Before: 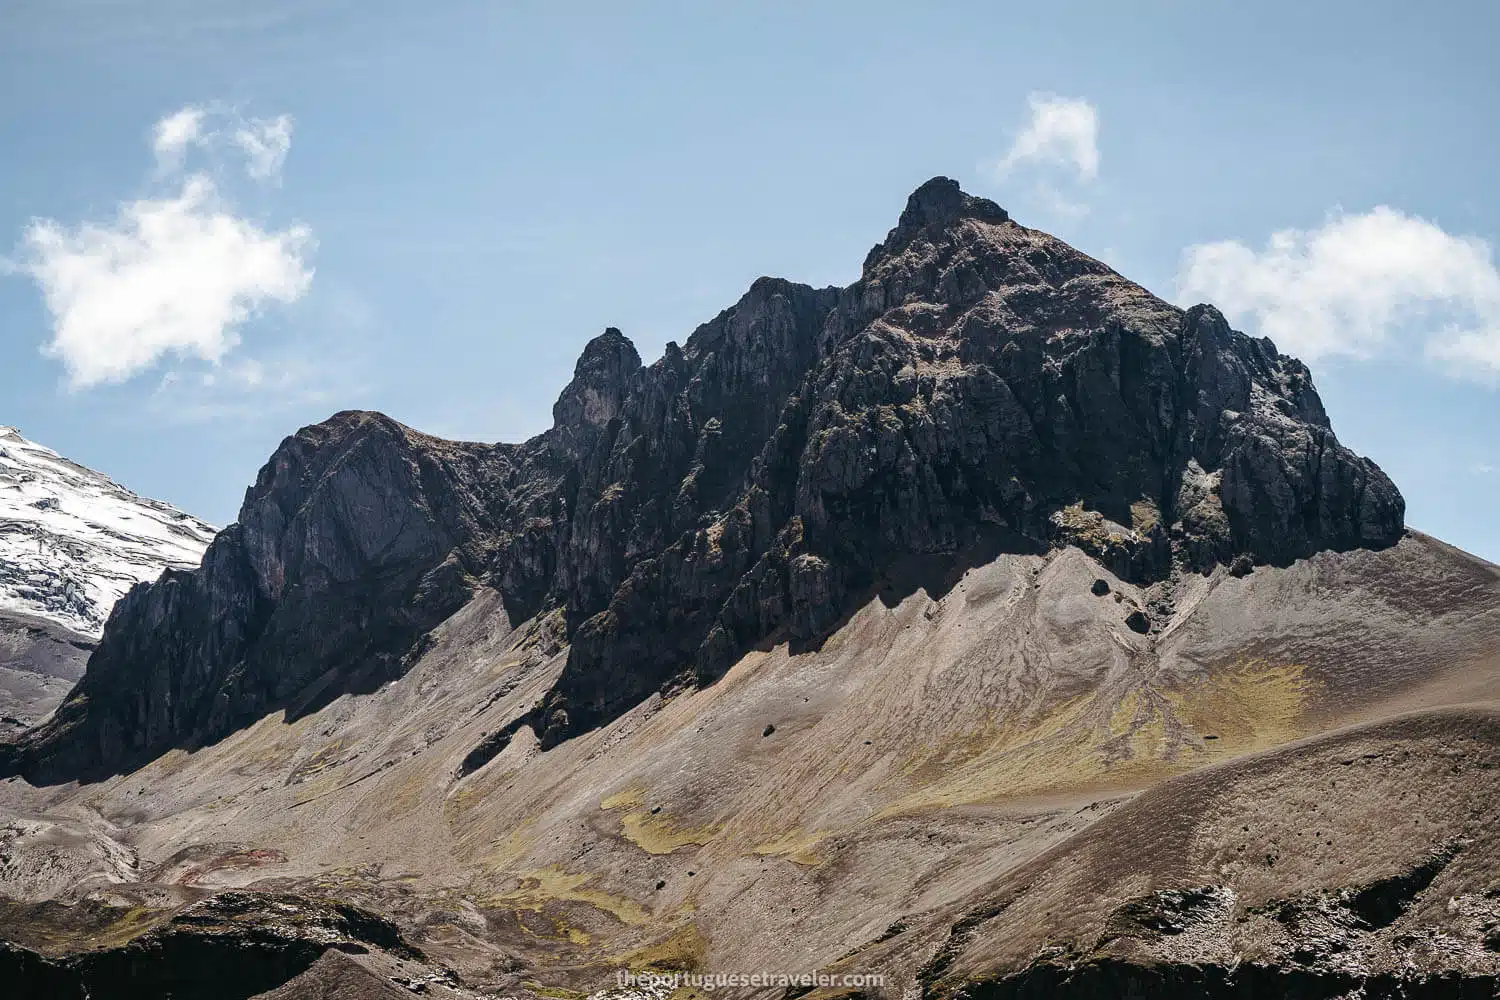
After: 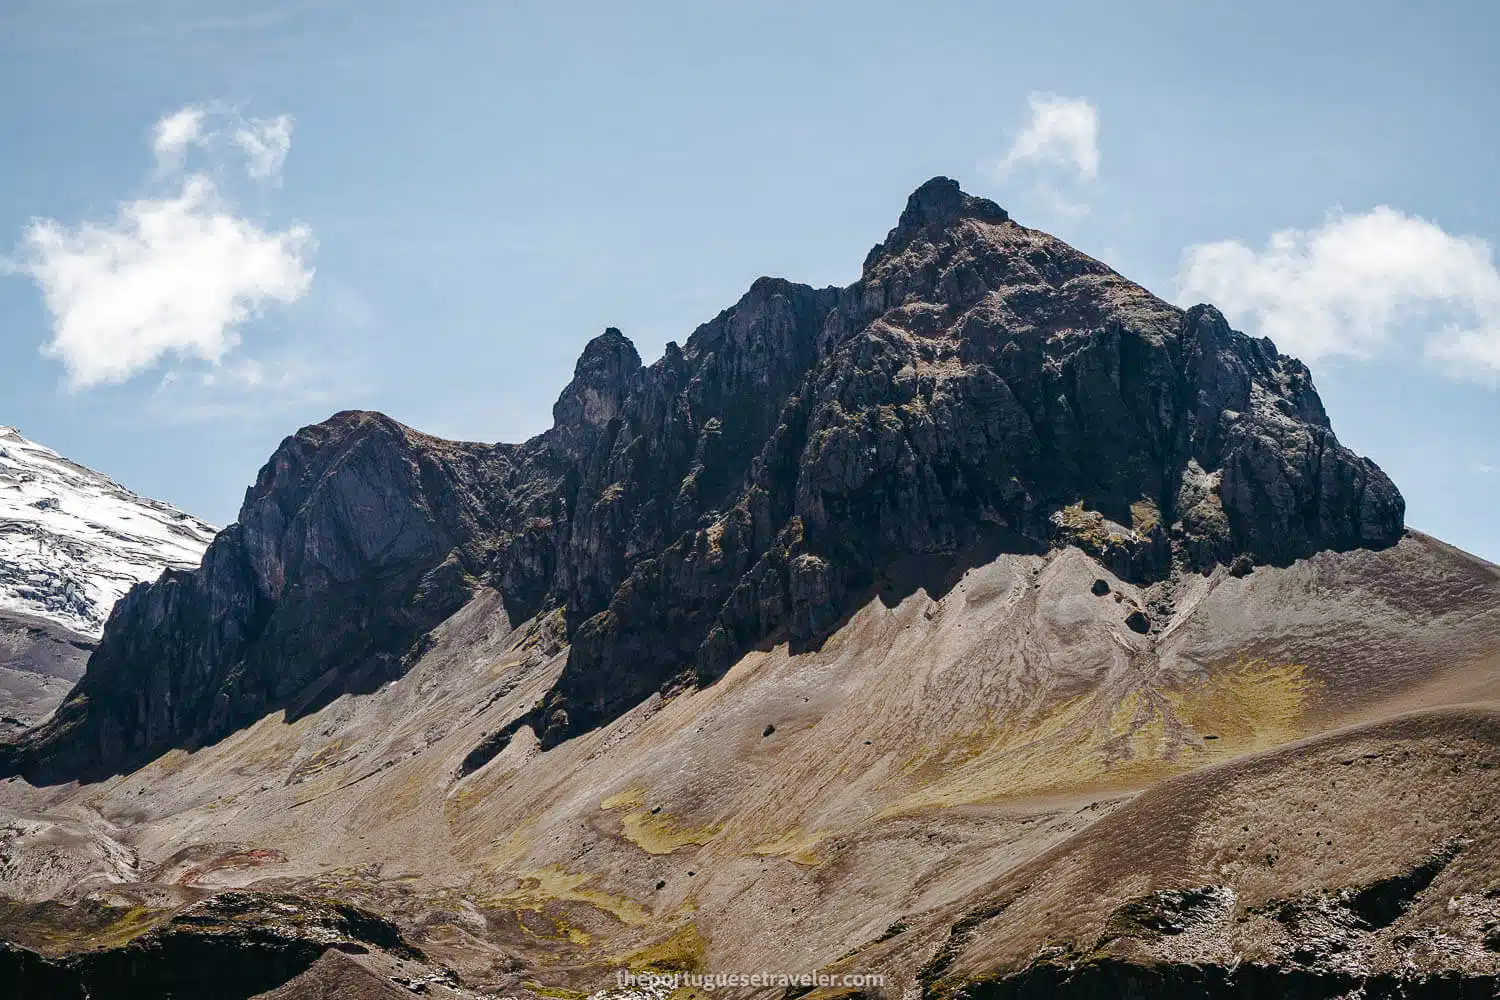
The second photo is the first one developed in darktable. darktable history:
color balance rgb: perceptual saturation grading › global saturation 0.463%, perceptual saturation grading › highlights -17.48%, perceptual saturation grading › mid-tones 32.565%, perceptual saturation grading › shadows 50.524%
